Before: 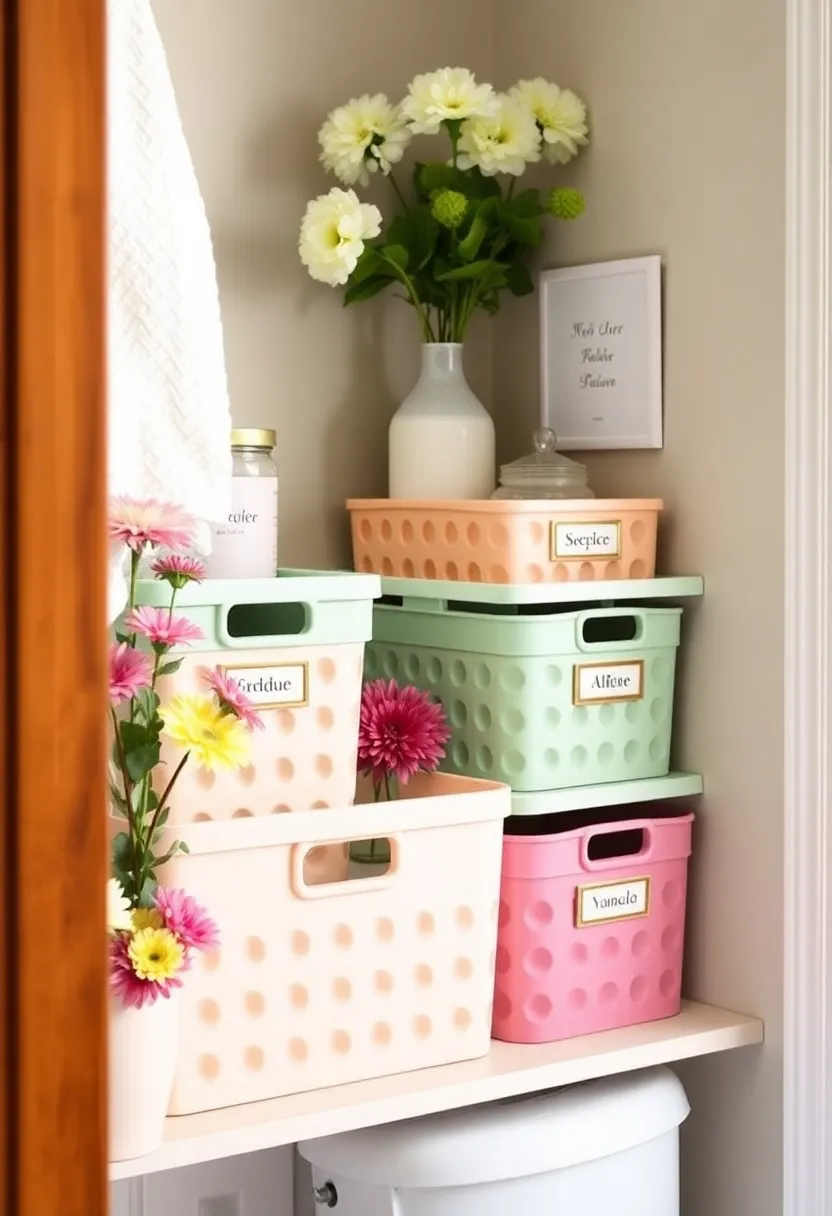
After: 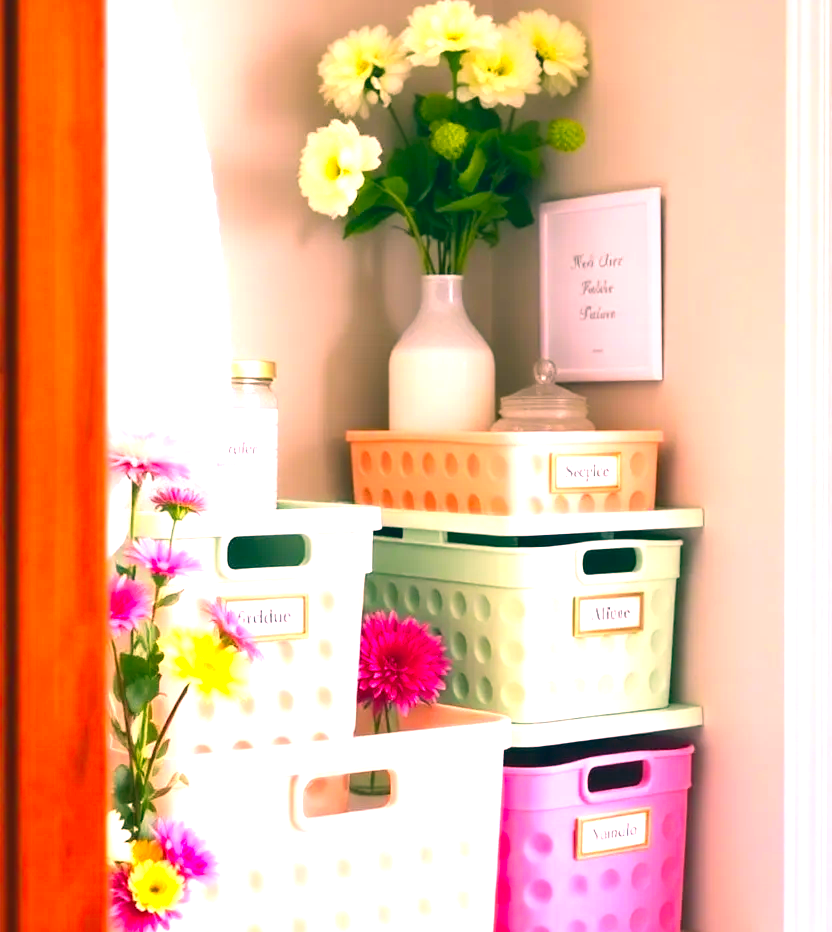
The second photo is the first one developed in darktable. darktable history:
color correction: highlights a* 17.03, highlights b* 0.205, shadows a* -15.38, shadows b* -14.56, saturation 1.5
exposure: black level correction 0, exposure 1 EV, compensate exposure bias true, compensate highlight preservation false
crop: top 5.667%, bottom 17.637%
